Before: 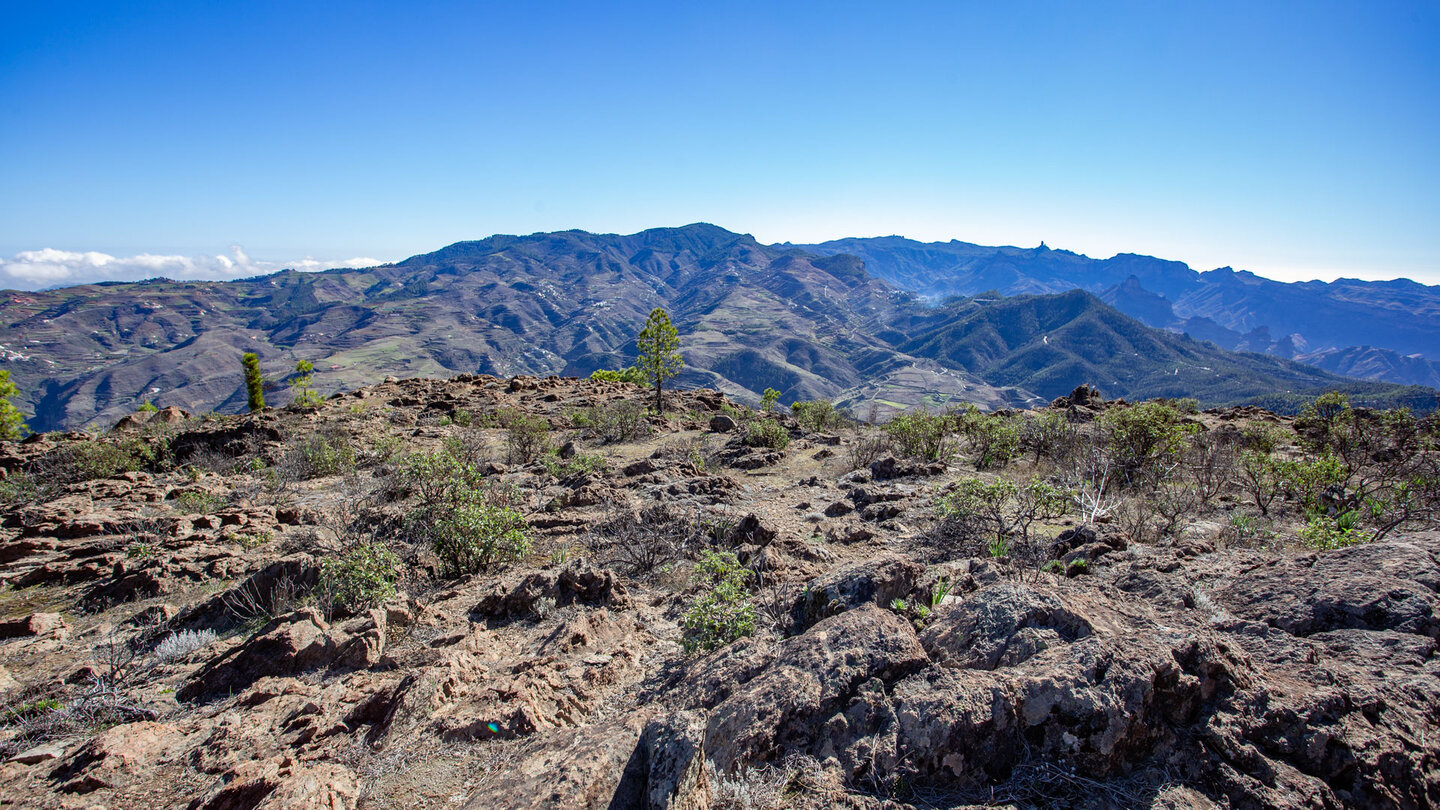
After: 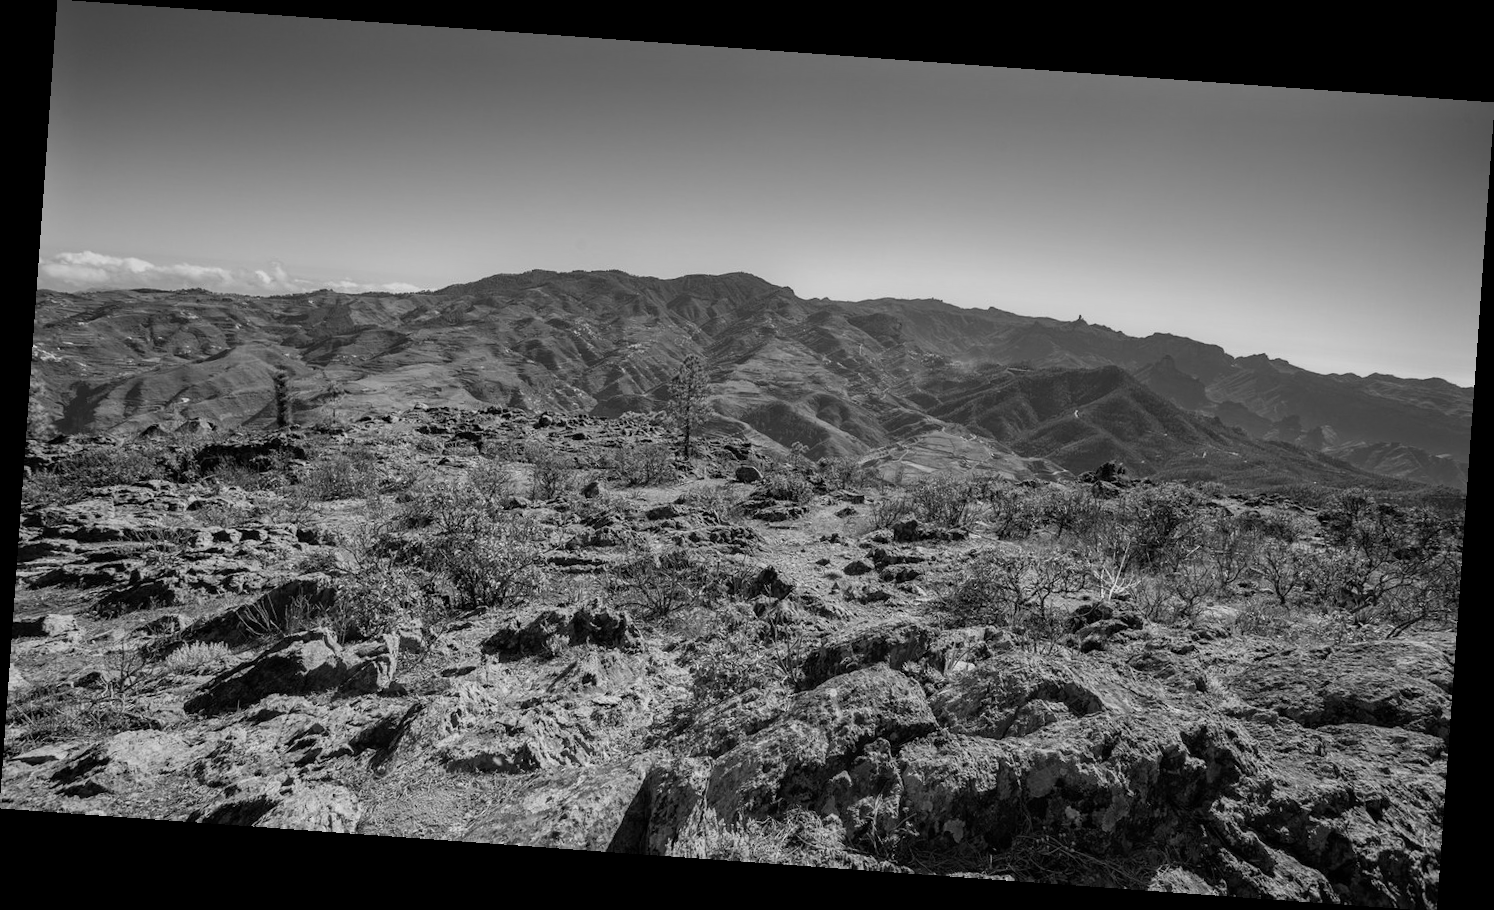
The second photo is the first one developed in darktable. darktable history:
monochrome: a 26.22, b 42.67, size 0.8
rotate and perspective: rotation 4.1°, automatic cropping off
